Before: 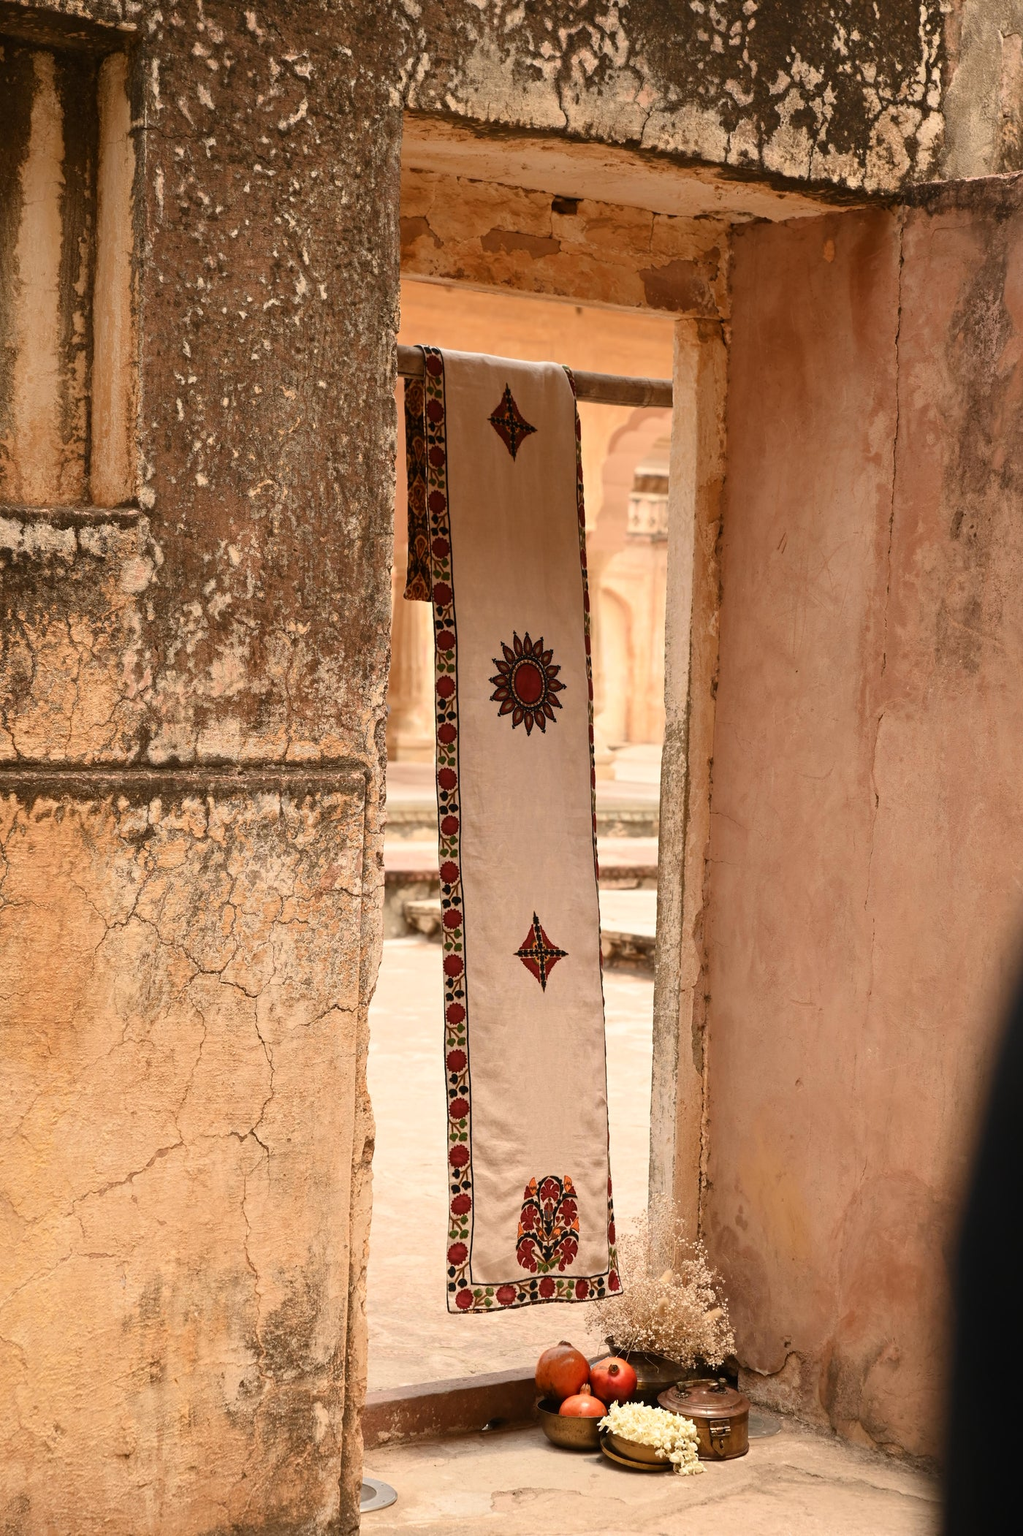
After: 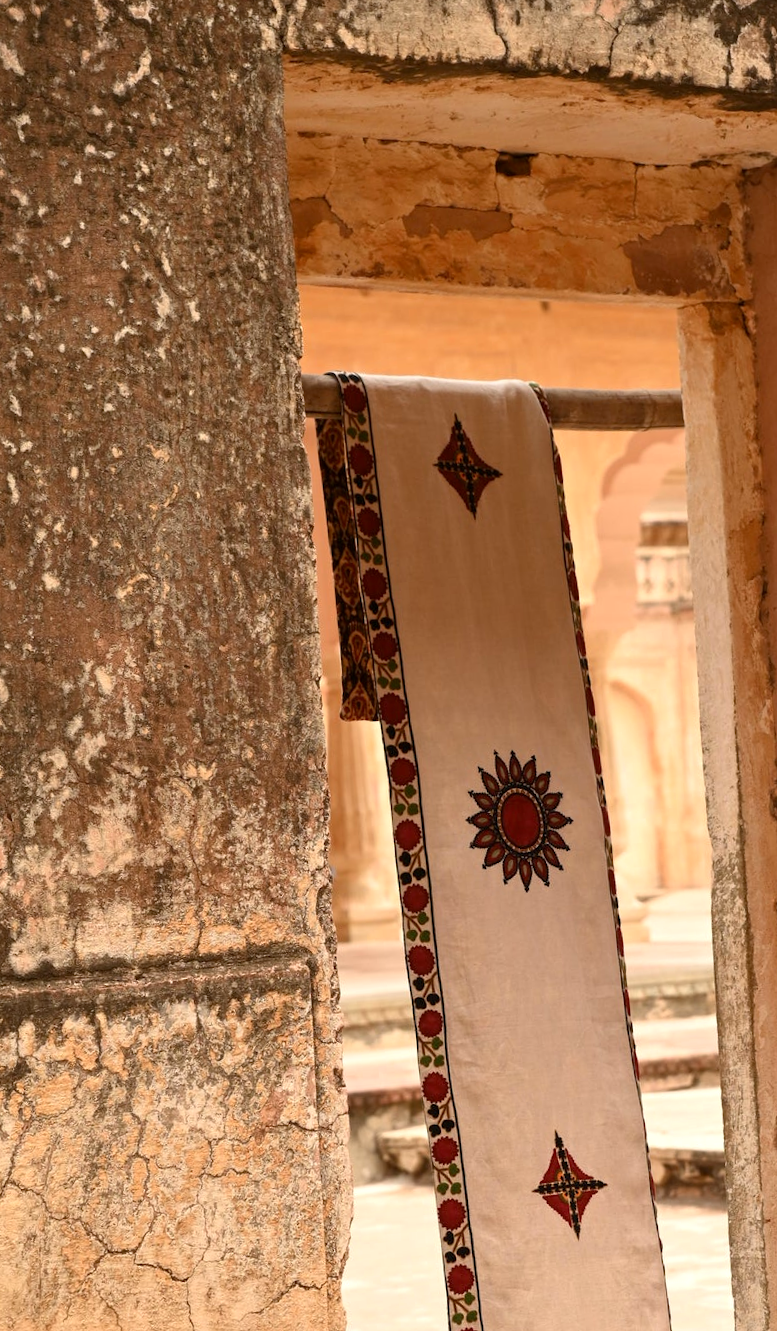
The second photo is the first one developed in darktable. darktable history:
vibrance: on, module defaults
exposure: black level correction 0.001, exposure 0.14 EV, compensate highlight preservation false
crop: left 17.835%, top 7.675%, right 32.881%, bottom 32.213%
rotate and perspective: rotation -4.98°, automatic cropping off
